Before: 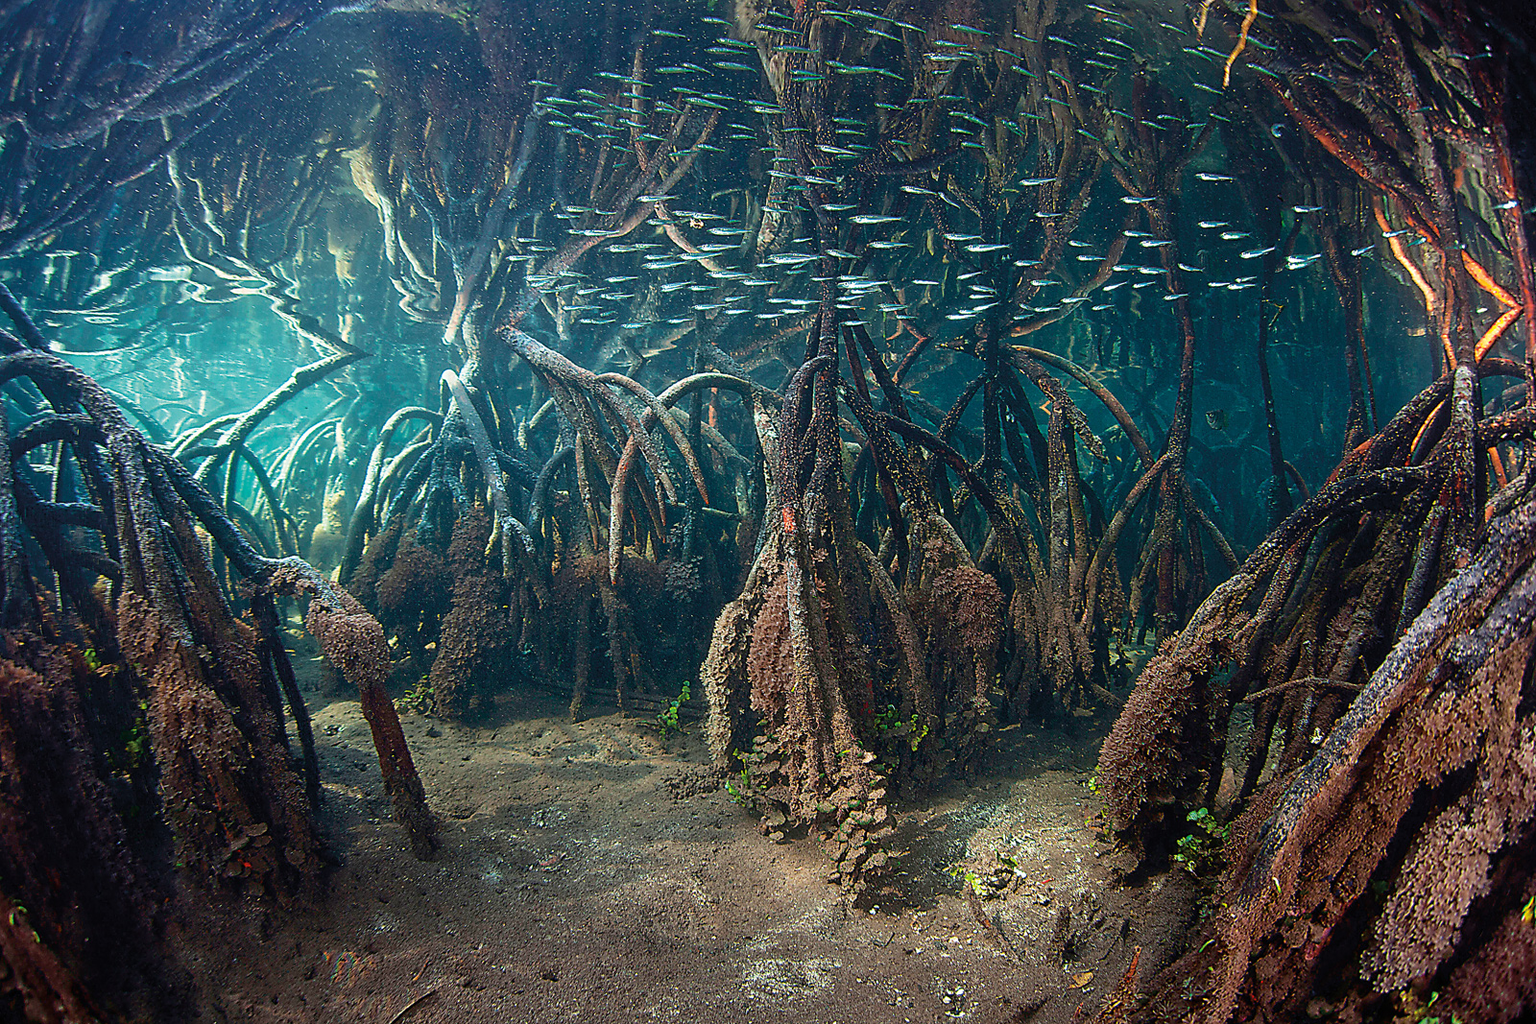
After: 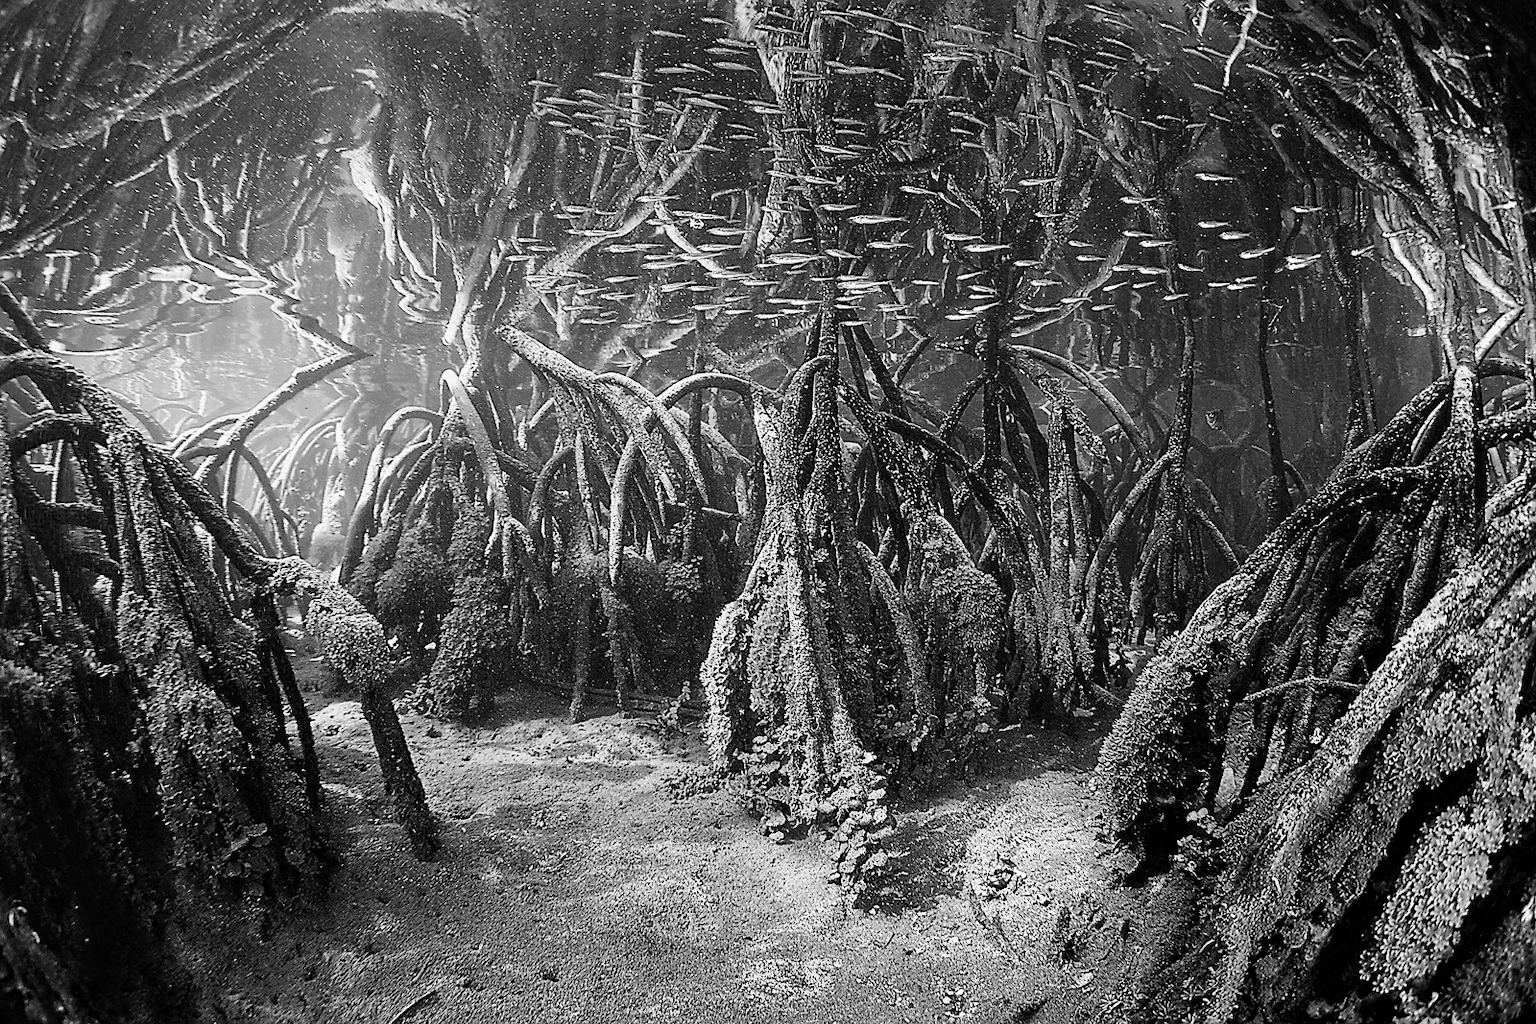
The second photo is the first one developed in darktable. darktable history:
contrast equalizer: octaves 7, y [[0.6 ×6], [0.55 ×6], [0 ×6], [0 ×6], [0 ×6]], mix 0.3
color zones: curves: ch0 [(0, 0.5) (0.125, 0.4) (0.25, 0.5) (0.375, 0.4) (0.5, 0.4) (0.625, 0.35) (0.75, 0.35) (0.875, 0.5)]; ch1 [(0, 0.35) (0.125, 0.45) (0.25, 0.35) (0.375, 0.35) (0.5, 0.35) (0.625, 0.35) (0.75, 0.45) (0.875, 0.35)]; ch2 [(0, 0.6) (0.125, 0.5) (0.25, 0.5) (0.375, 0.6) (0.5, 0.6) (0.625, 0.5) (0.75, 0.5) (0.875, 0.5)]
denoise (profiled): strength 1.2, preserve shadows 0, a [-1, 0, 0], y [[0.5 ×7] ×4, [0 ×7], [0.5 ×7]], compensate highlight preservation false
monochrome: on, module defaults
sharpen: amount 0.2
rgb curve: curves: ch0 [(0, 0) (0.21, 0.15) (0.24, 0.21) (0.5, 0.75) (0.75, 0.96) (0.89, 0.99) (1, 1)]; ch1 [(0, 0.02) (0.21, 0.13) (0.25, 0.2) (0.5, 0.67) (0.75, 0.9) (0.89, 0.97) (1, 1)]; ch2 [(0, 0.02) (0.21, 0.13) (0.25, 0.2) (0.5, 0.67) (0.75, 0.9) (0.89, 0.97) (1, 1)], compensate middle gray true
color balance rgb: shadows lift › chroma 1%, shadows lift › hue 113°, highlights gain › chroma 0.2%, highlights gain › hue 333°, perceptual saturation grading › global saturation 20%, perceptual saturation grading › highlights -50%, perceptual saturation grading › shadows 25%, contrast -30%
